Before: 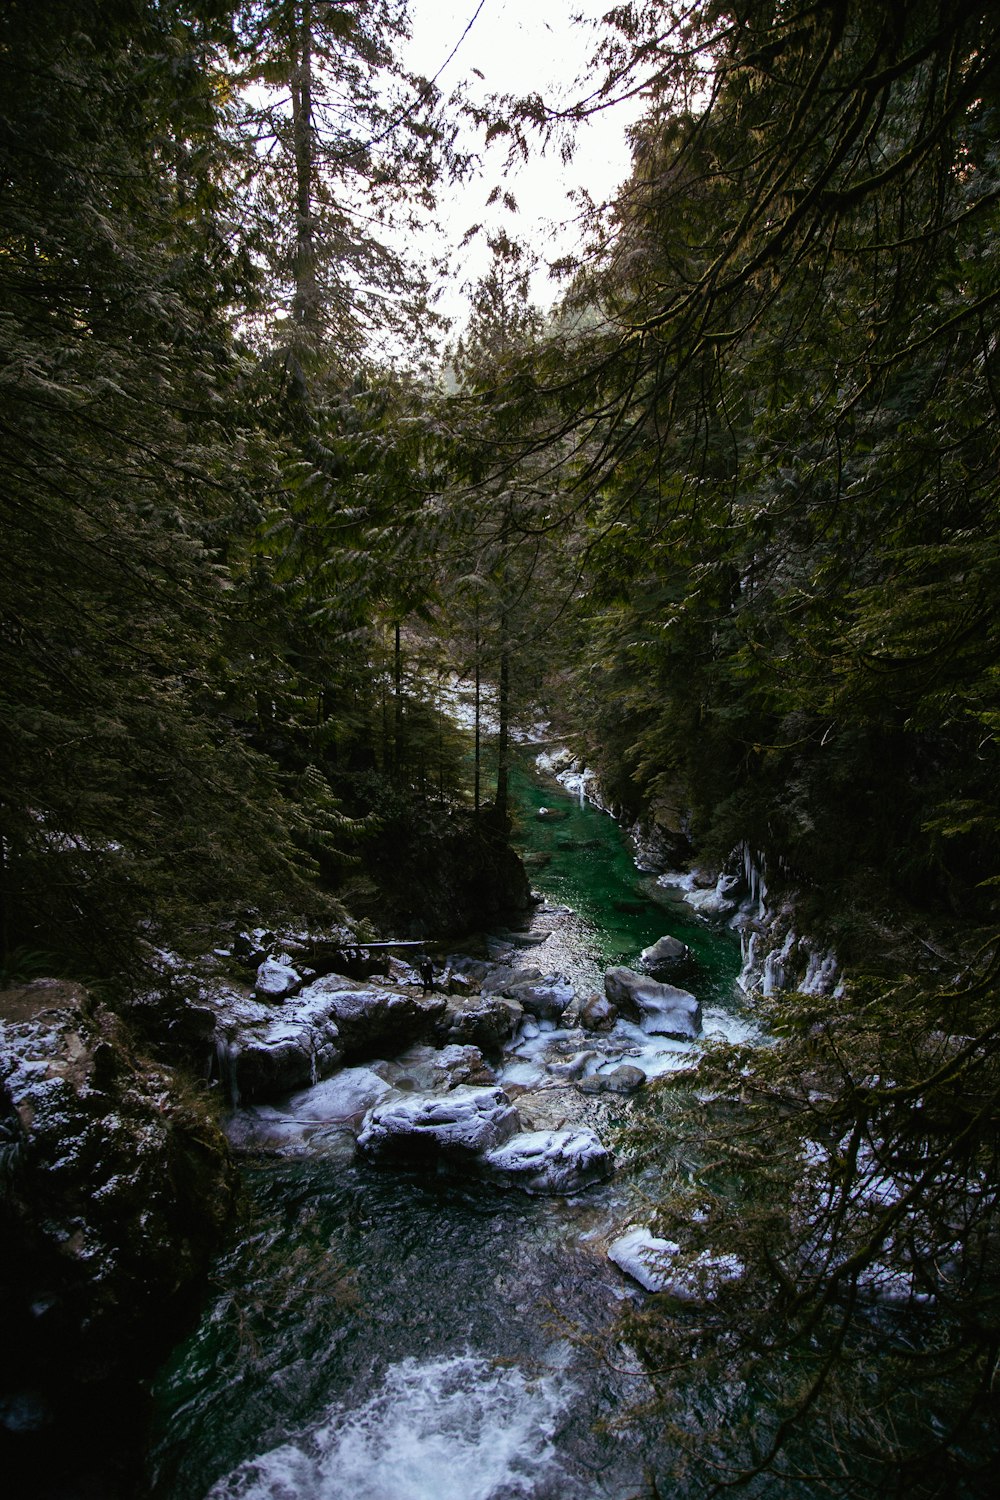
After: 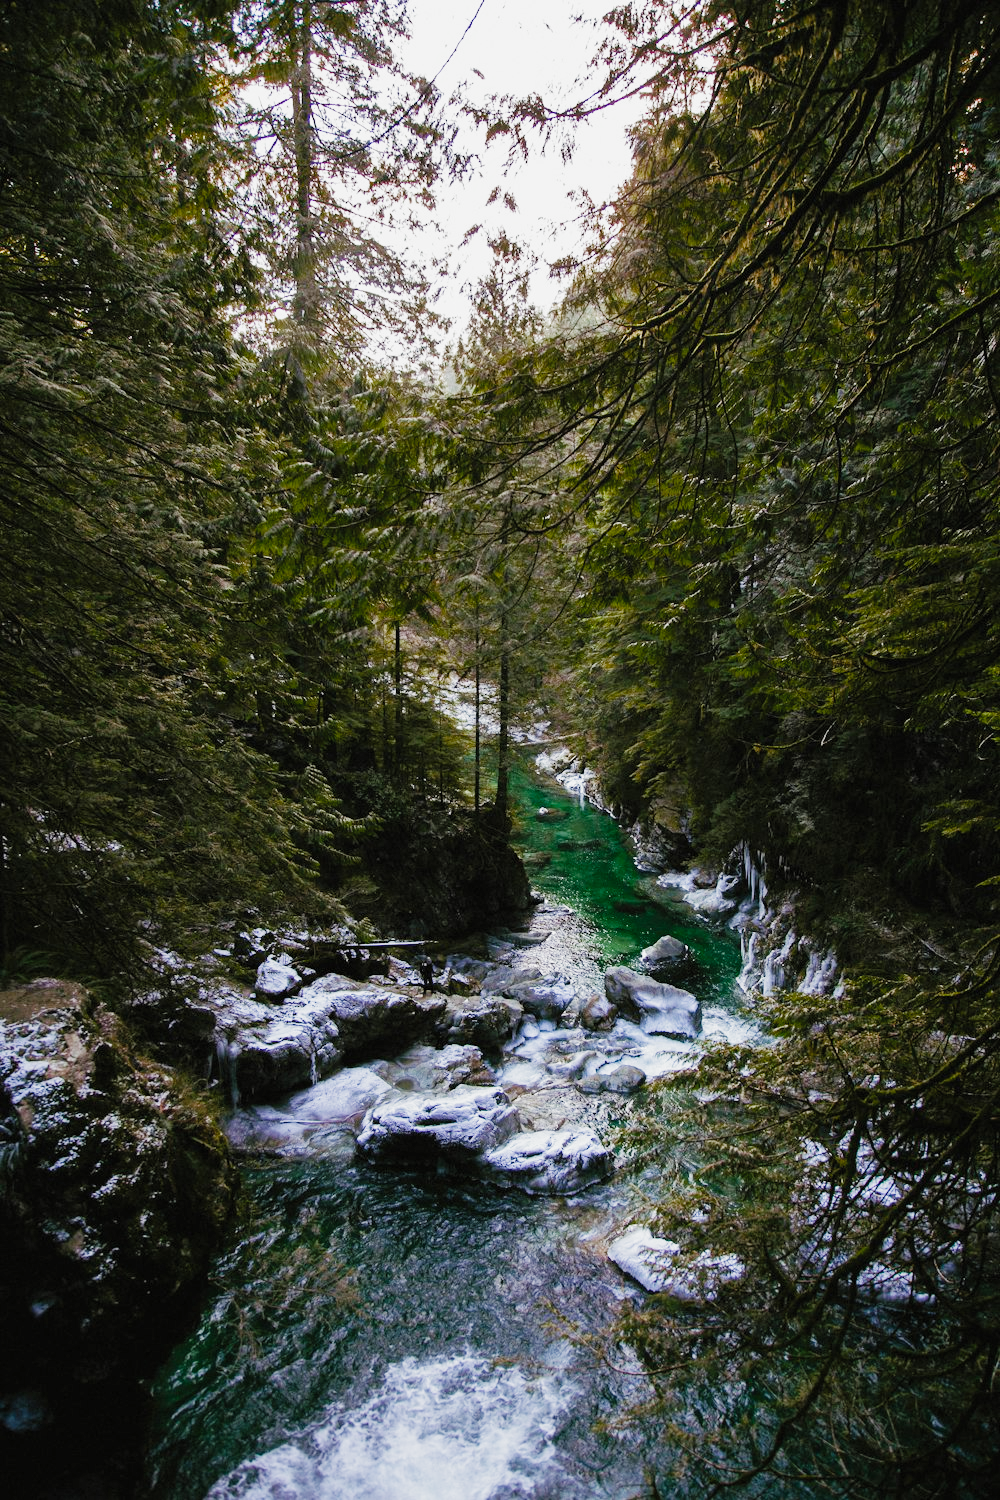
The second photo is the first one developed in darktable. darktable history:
tone equalizer: smoothing diameter 2.15%, edges refinement/feathering 18.75, mask exposure compensation -1.57 EV, filter diffusion 5
exposure: black level correction 0, exposure 1.199 EV, compensate exposure bias true, compensate highlight preservation false
color balance rgb: power › hue 329.61°, perceptual saturation grading › global saturation 27.511%, perceptual saturation grading › highlights -25.269%, perceptual saturation grading › shadows 26.184%
filmic rgb: black relative exposure -7.96 EV, white relative exposure 4 EV, hardness 4.11, contrast 0.927, color science v5 (2021), contrast in shadows safe, contrast in highlights safe
